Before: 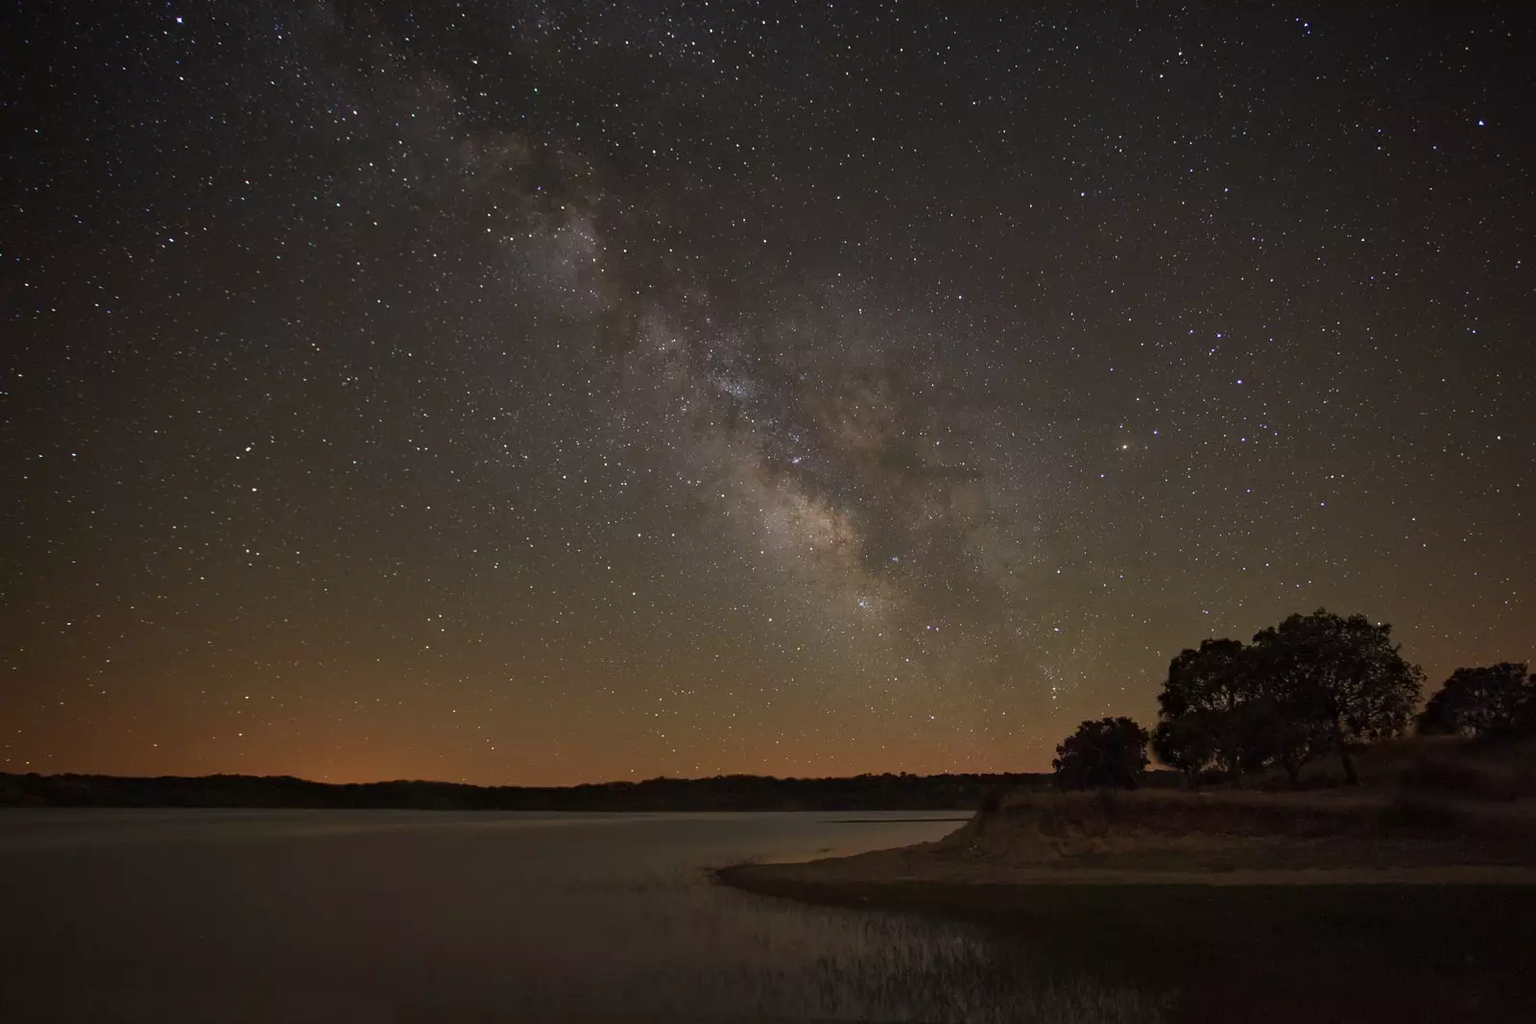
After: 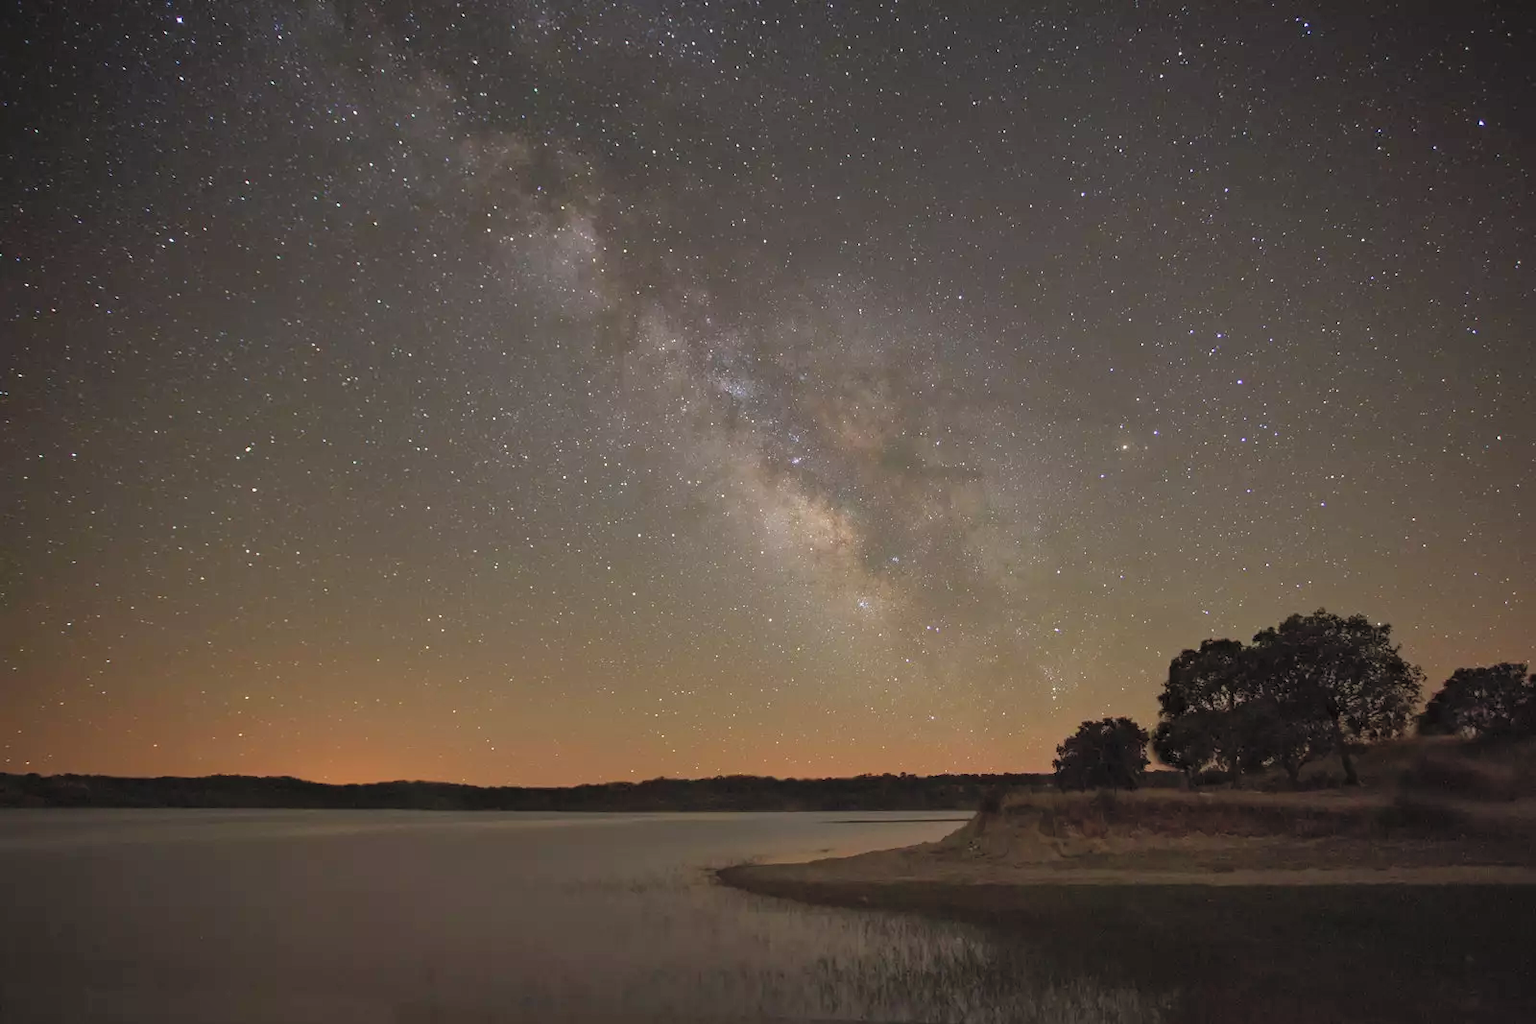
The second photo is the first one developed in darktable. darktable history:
contrast brightness saturation: contrast 0.096, brightness 0.311, saturation 0.143
vignetting: fall-off start 97.38%, fall-off radius 78.28%, brightness -0.285, width/height ratio 1.116
